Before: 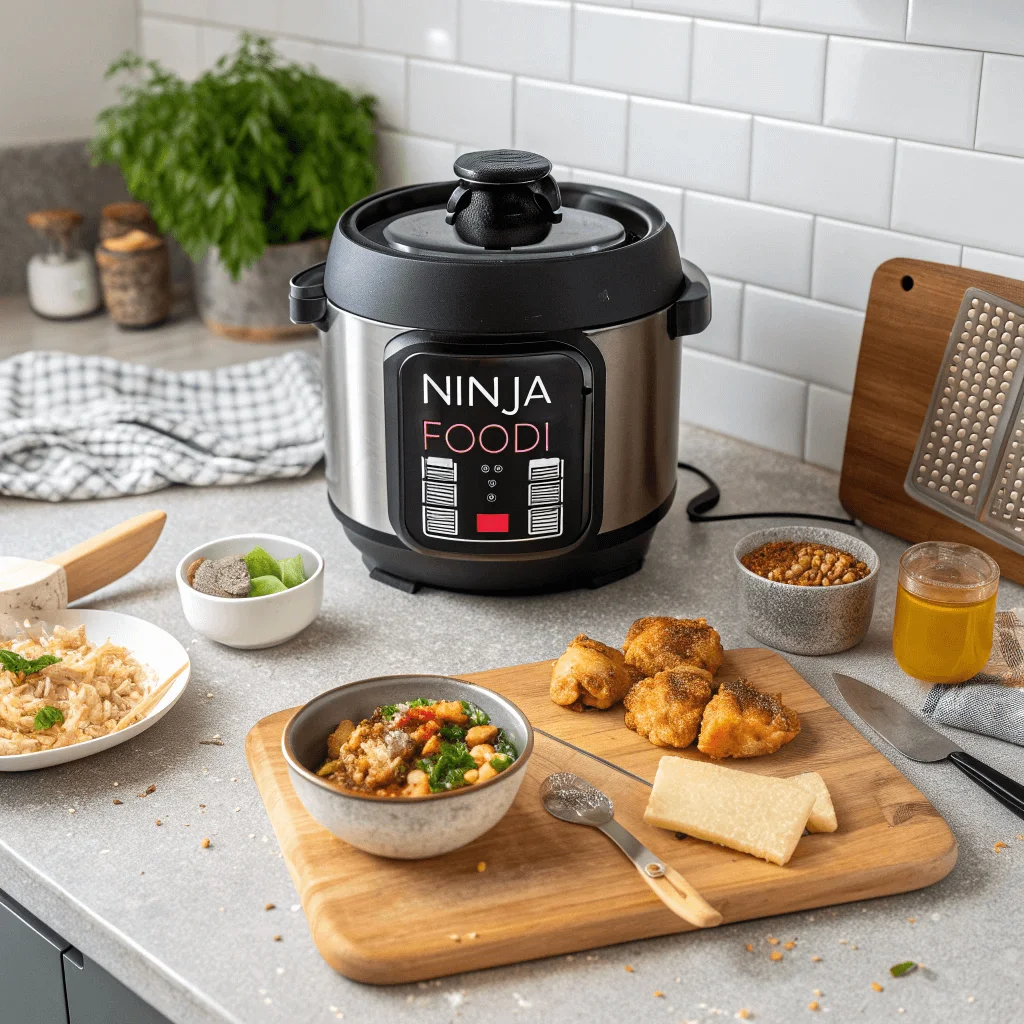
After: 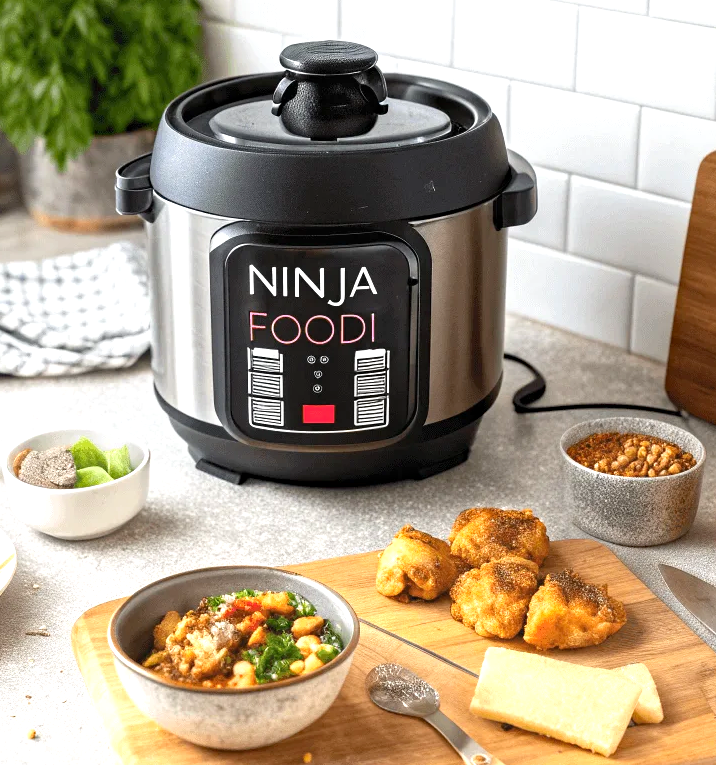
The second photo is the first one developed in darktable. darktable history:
haze removal: strength 0.1, compatibility mode true, adaptive false
exposure: exposure 0.7 EV, compensate highlight preservation false
crop and rotate: left 17.046%, top 10.659%, right 12.989%, bottom 14.553%
